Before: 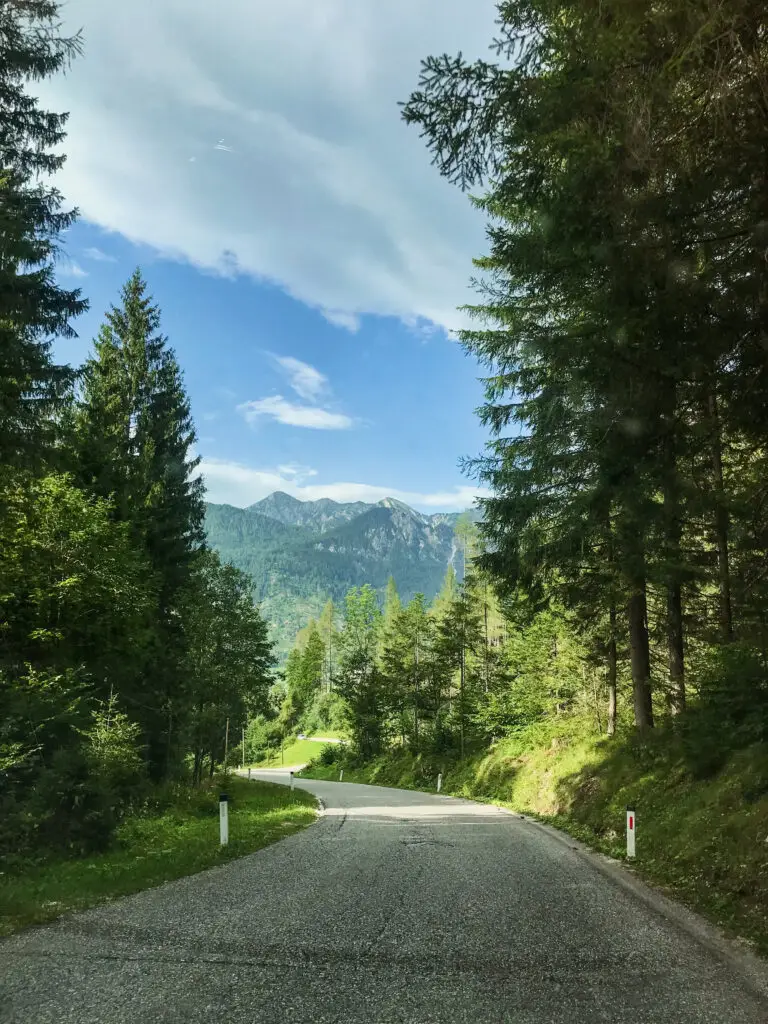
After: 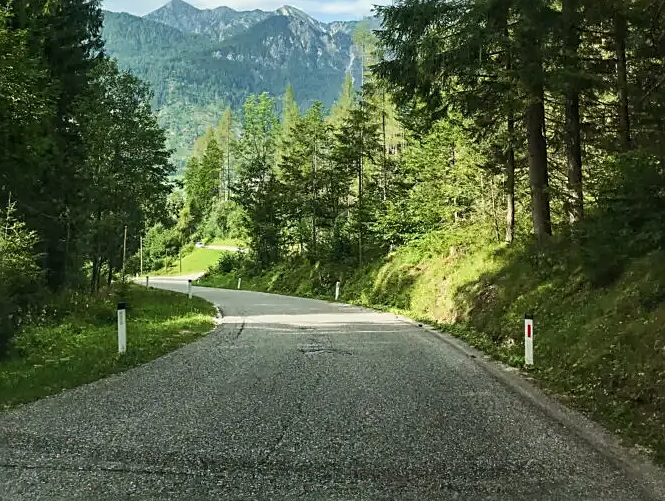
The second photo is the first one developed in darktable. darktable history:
crop and rotate: left 13.306%, top 48.129%, bottom 2.928%
sharpen: on, module defaults
